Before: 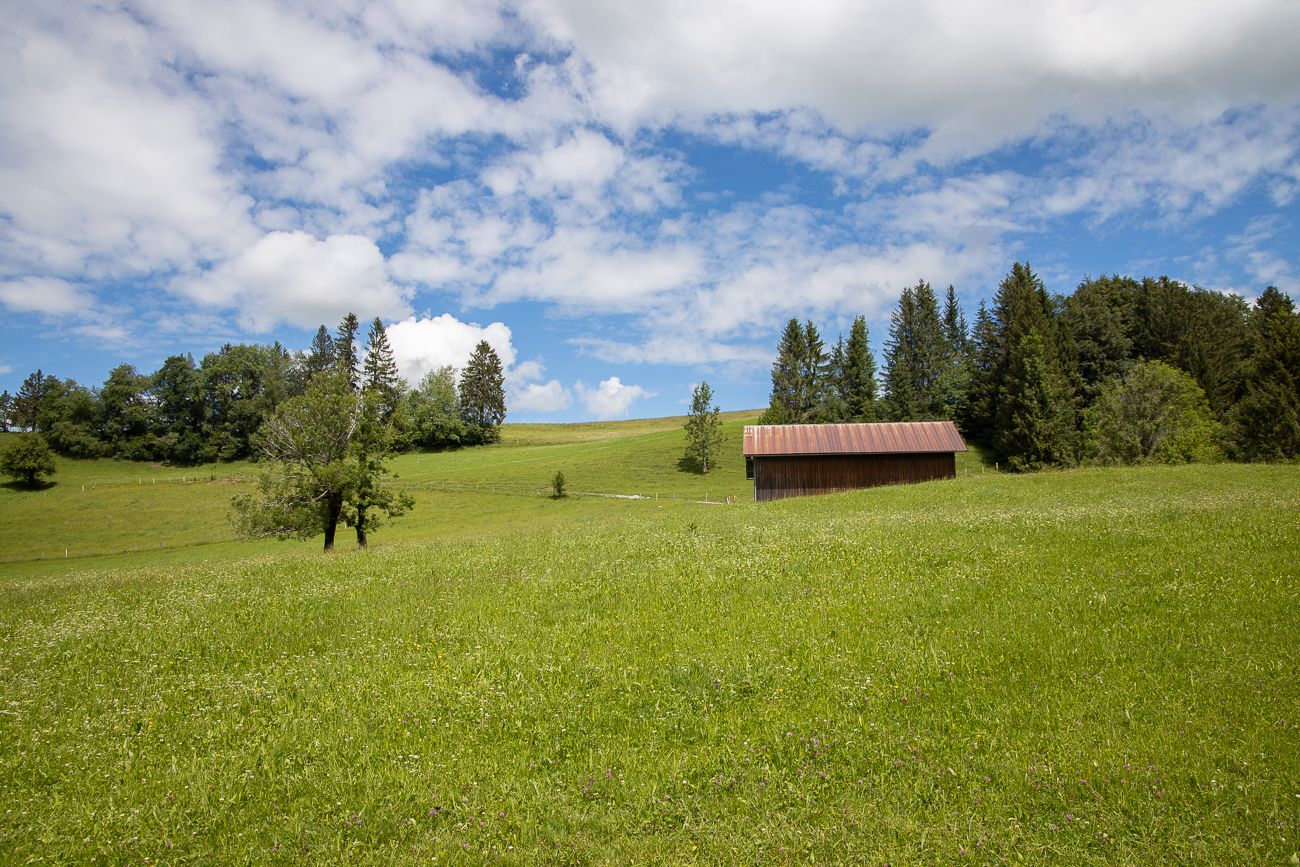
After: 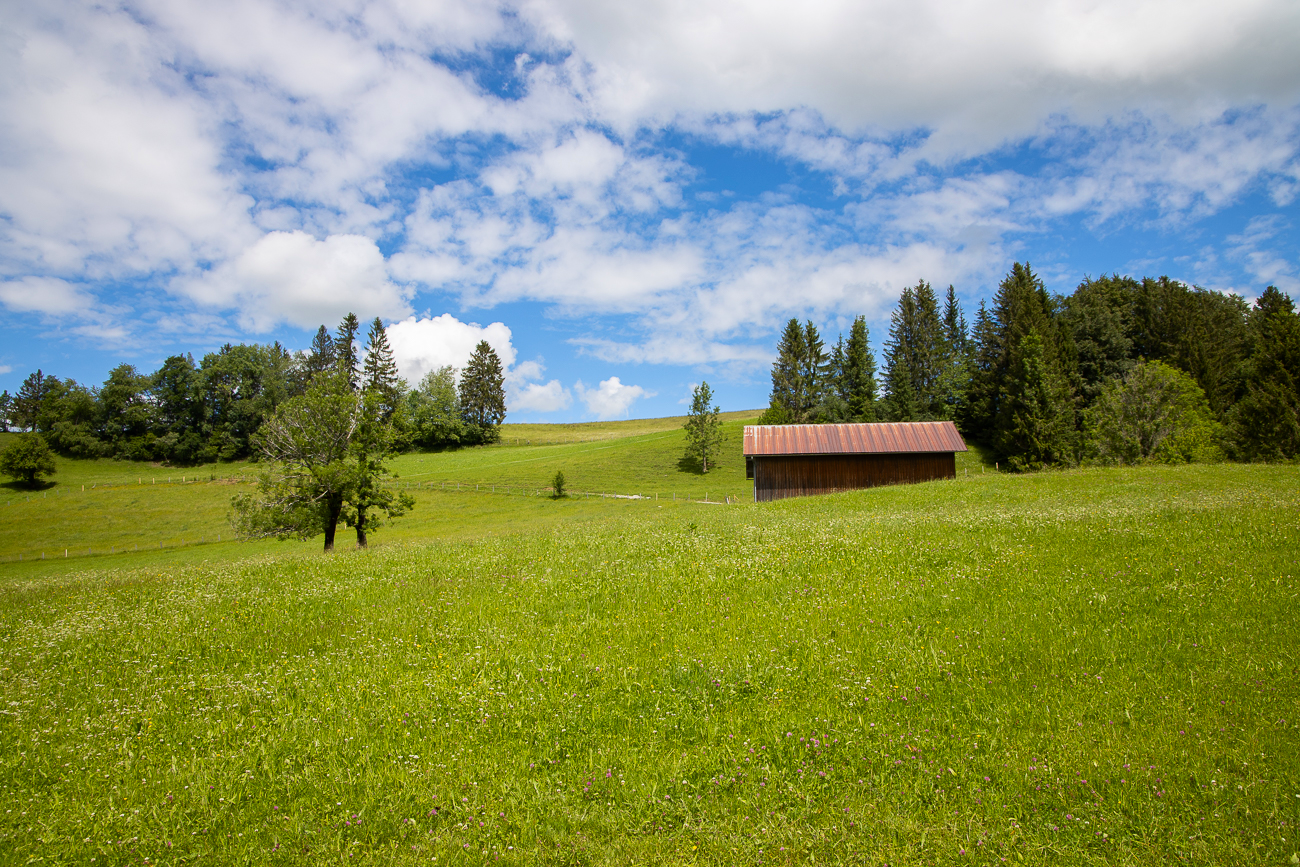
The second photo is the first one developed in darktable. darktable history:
contrast brightness saturation: contrast 0.082, saturation 0.198
